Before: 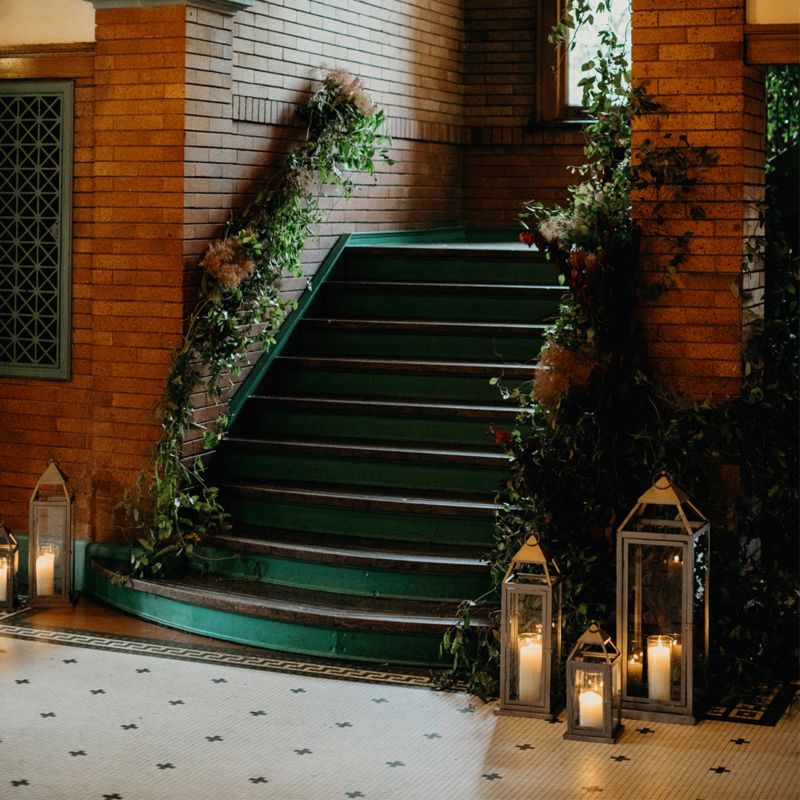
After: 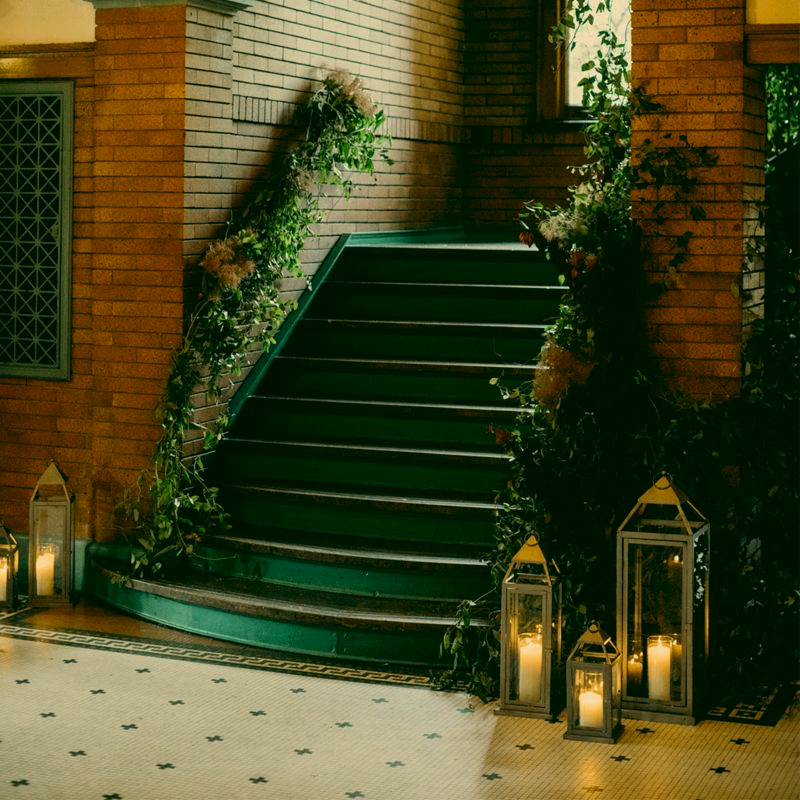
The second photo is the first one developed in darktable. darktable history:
color correction: highlights a* 5.3, highlights b* 24.26, shadows a* -15.58, shadows b* 4.02
tone equalizer: -7 EV 0.18 EV, -6 EV 0.12 EV, -5 EV 0.08 EV, -4 EV 0.04 EV, -2 EV -0.02 EV, -1 EV -0.04 EV, +0 EV -0.06 EV, luminance estimator HSV value / RGB max
